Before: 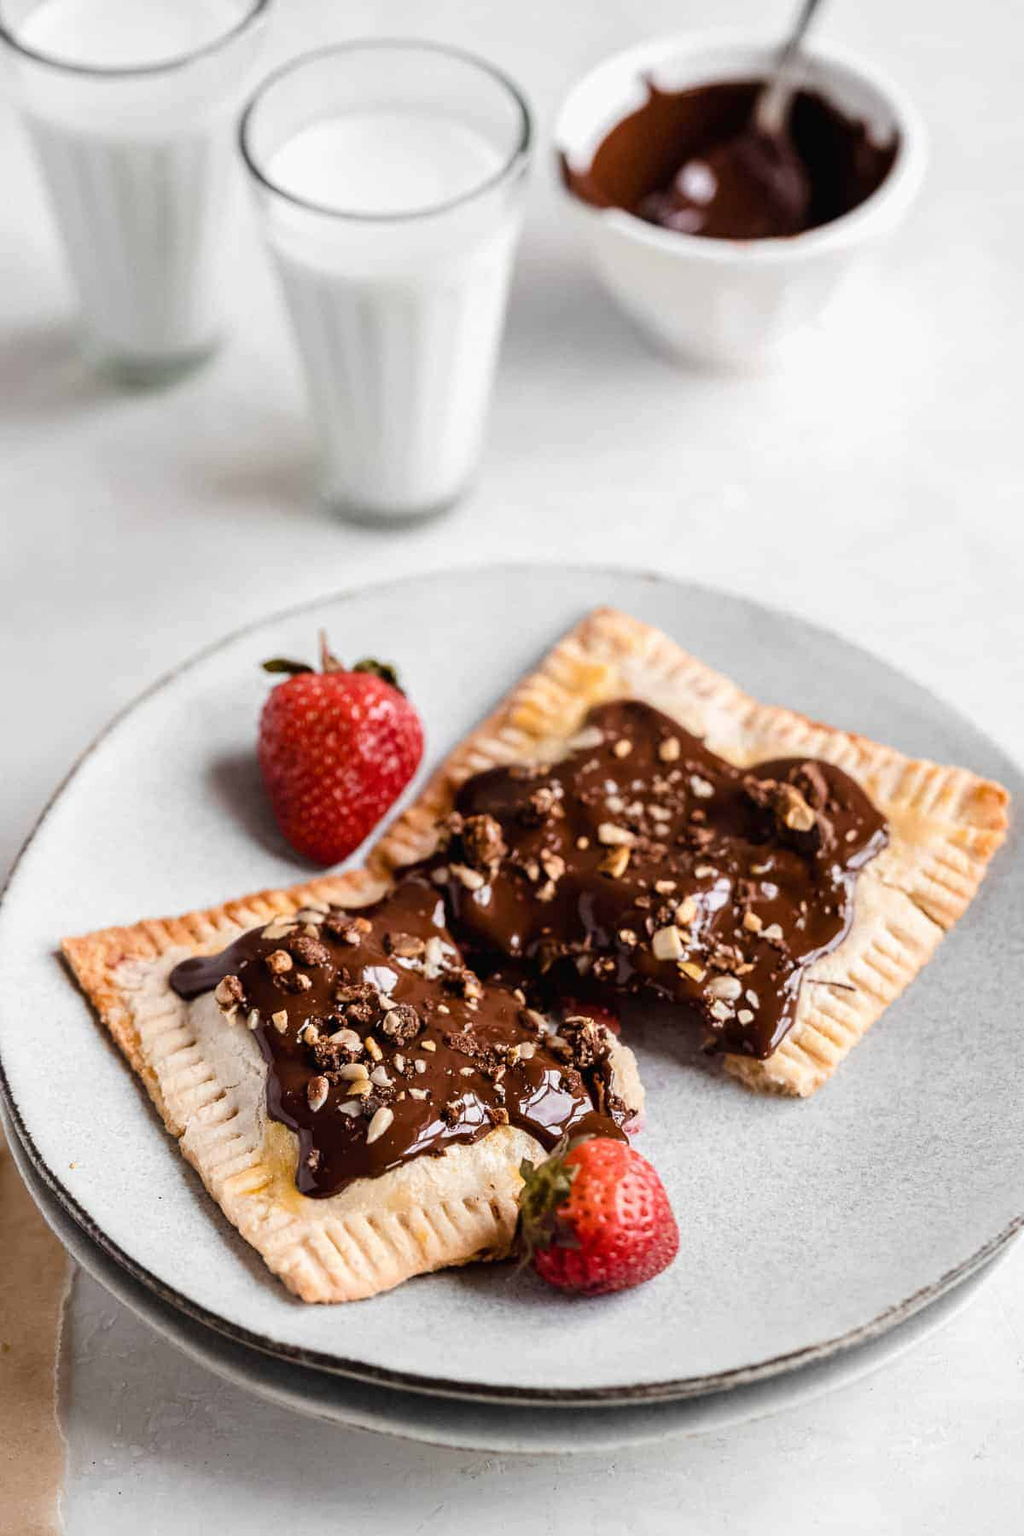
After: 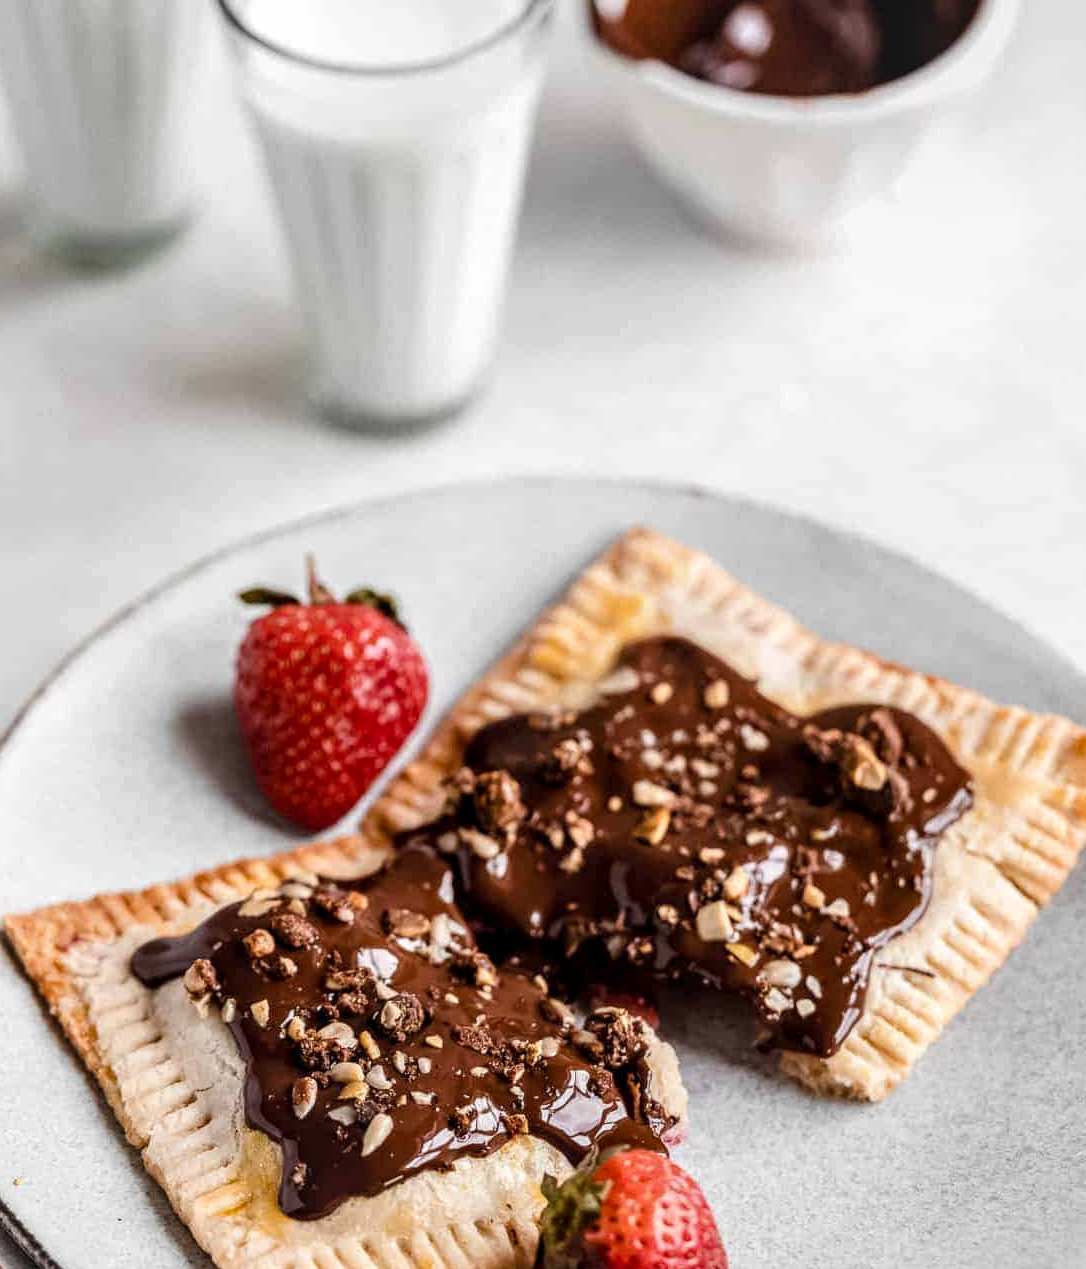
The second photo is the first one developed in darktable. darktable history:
crop: left 5.704%, top 10.249%, right 3.731%, bottom 19.247%
local contrast: detail 130%
